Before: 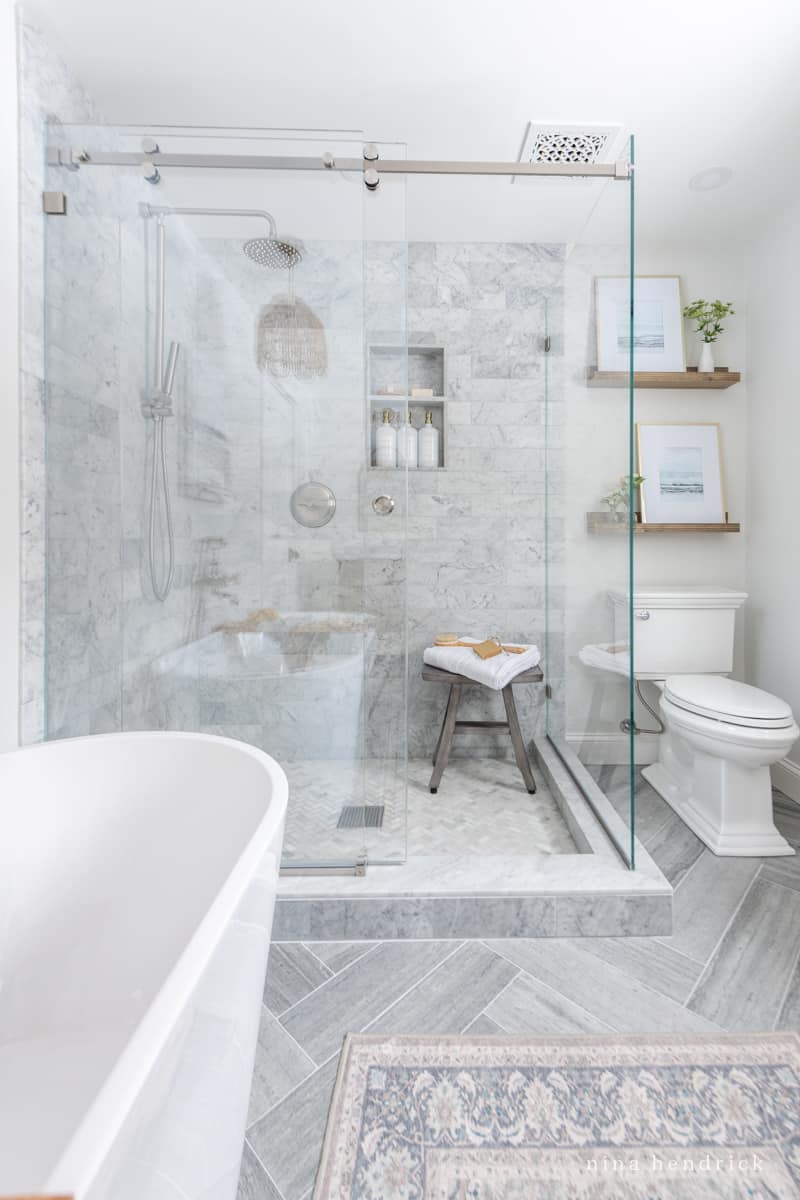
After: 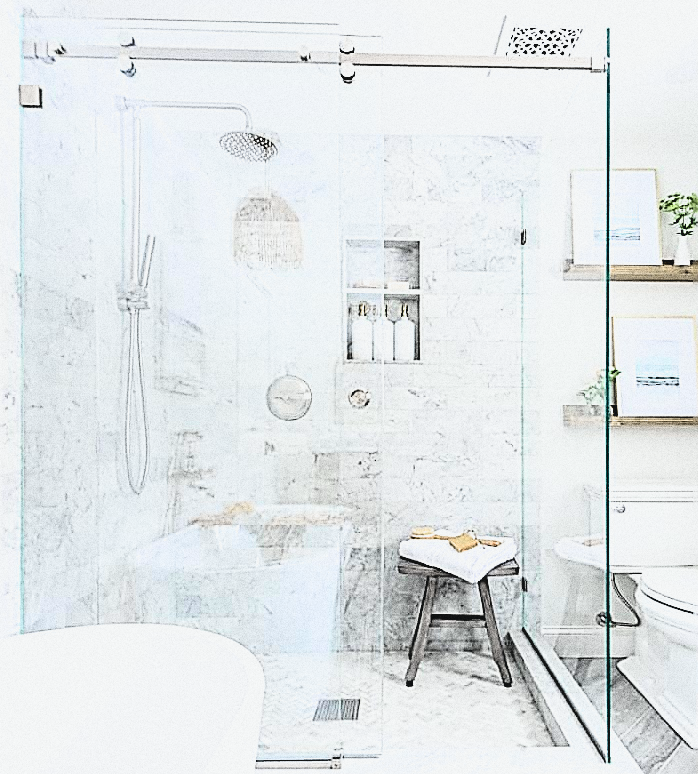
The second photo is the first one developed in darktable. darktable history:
sharpen: amount 2
tone curve: curves: ch0 [(0, 0.056) (0.049, 0.073) (0.155, 0.127) (0.33, 0.331) (0.432, 0.46) (0.601, 0.655) (0.843, 0.876) (1, 0.965)]; ch1 [(0, 0) (0.339, 0.334) (0.445, 0.419) (0.476, 0.454) (0.497, 0.494) (0.53, 0.511) (0.557, 0.549) (0.613, 0.614) (0.728, 0.729) (1, 1)]; ch2 [(0, 0) (0.327, 0.318) (0.417, 0.426) (0.46, 0.453) (0.502, 0.5) (0.526, 0.52) (0.54, 0.543) (0.606, 0.61) (0.74, 0.716) (1, 1)], color space Lab, independent channels, preserve colors none
exposure: exposure 0.375 EV, compensate highlight preservation false
white balance: emerald 1
grain: coarseness 10.62 ISO, strength 55.56%
filmic rgb: black relative exposure -3.64 EV, white relative exposure 2.44 EV, hardness 3.29
crop: left 3.015%, top 8.969%, right 9.647%, bottom 26.457%
